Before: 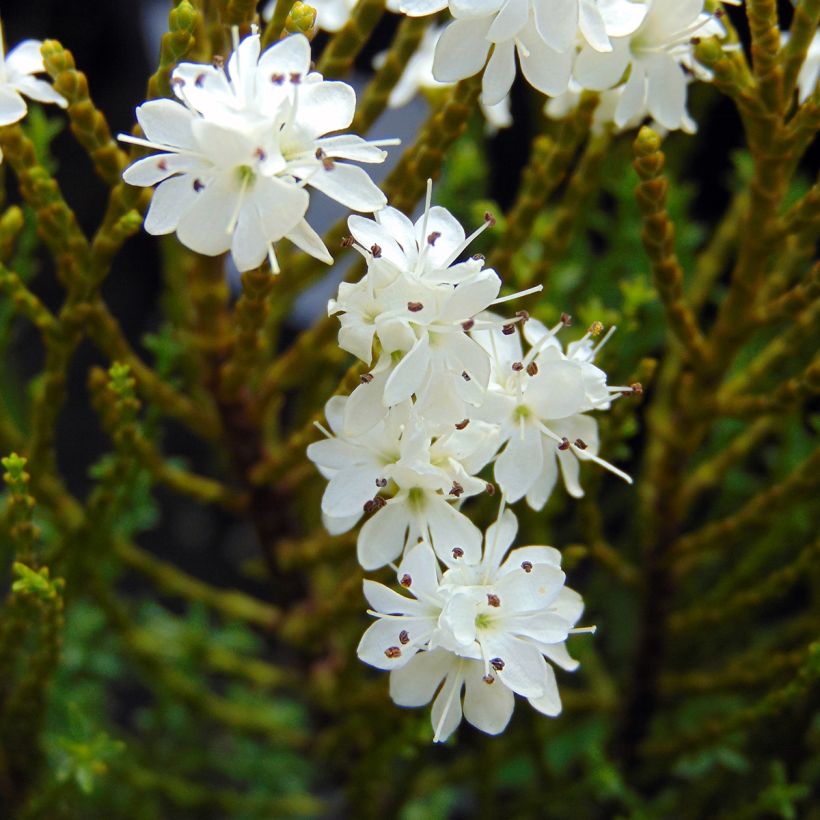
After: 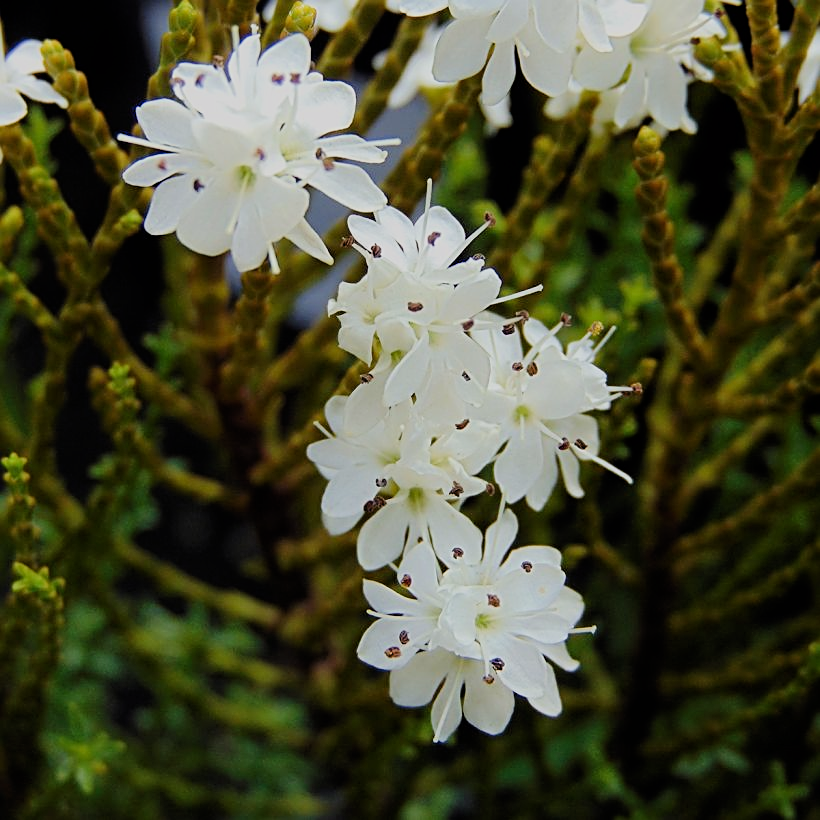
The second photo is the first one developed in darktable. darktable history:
sharpen: amount 0.551
filmic rgb: black relative exposure -7.65 EV, white relative exposure 4.56 EV, hardness 3.61
